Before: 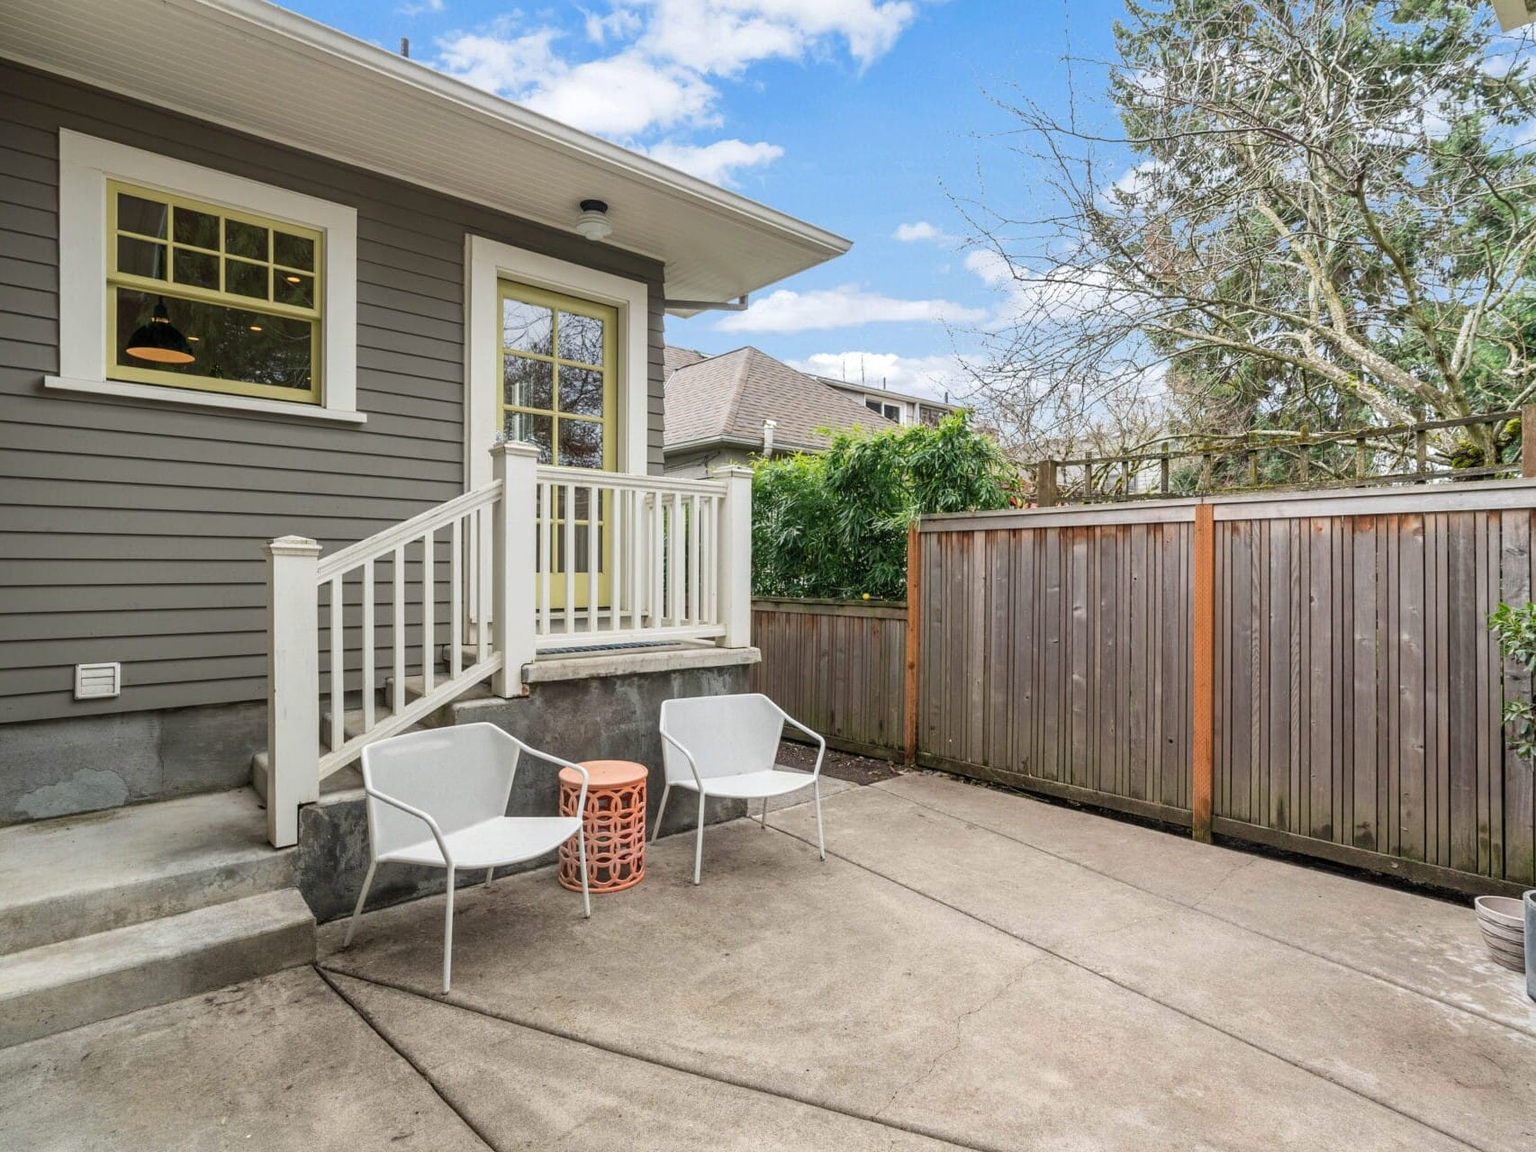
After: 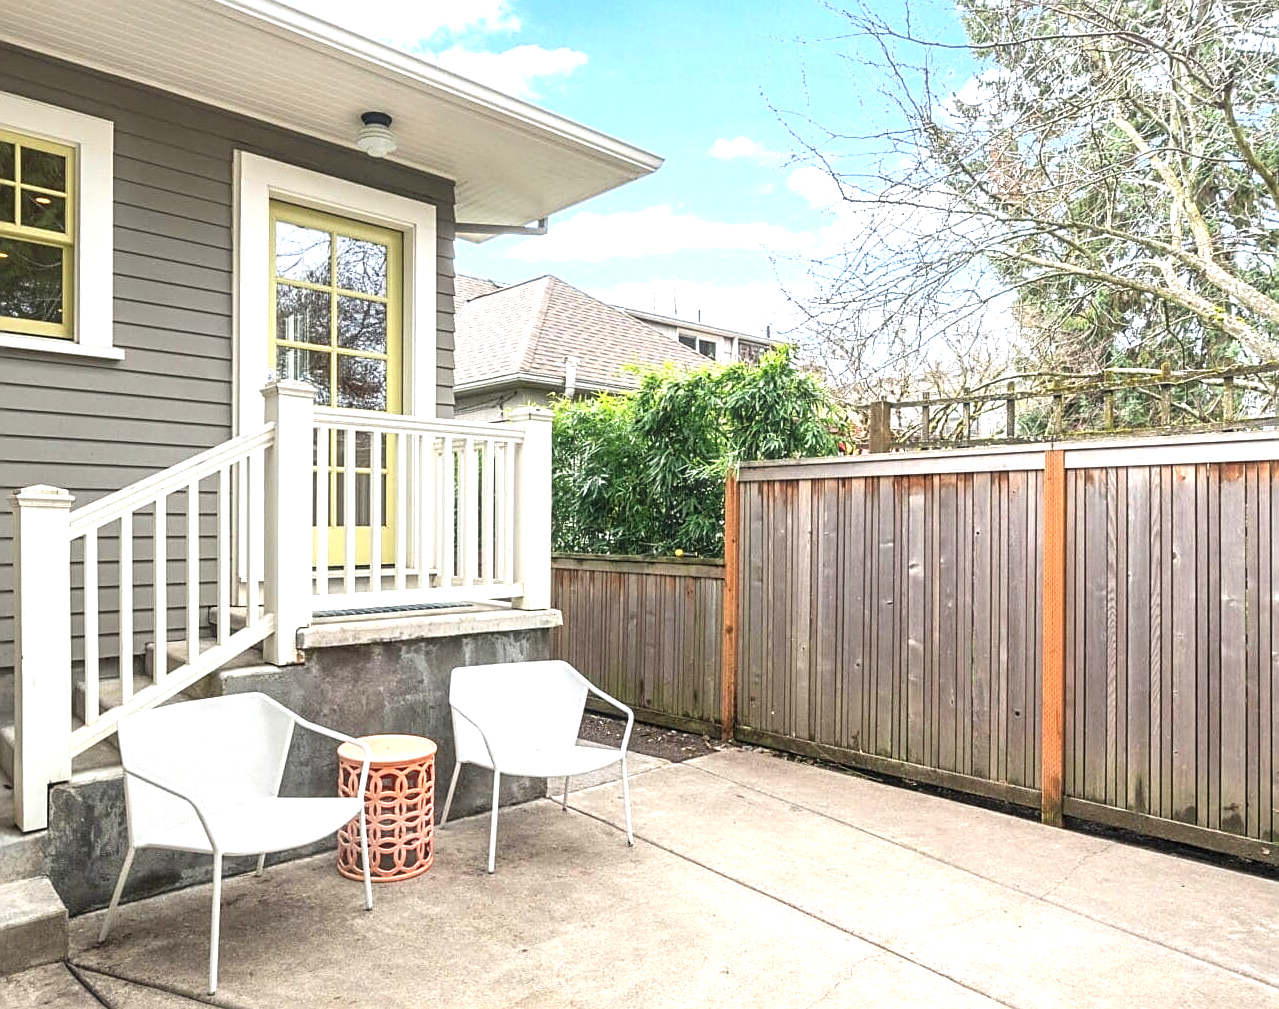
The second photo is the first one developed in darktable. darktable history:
crop: left 16.629%, top 8.614%, right 8.346%, bottom 12.539%
haze removal: strength -0.056, compatibility mode true, adaptive false
exposure: exposure 0.951 EV, compensate exposure bias true, compensate highlight preservation false
sharpen: on, module defaults
